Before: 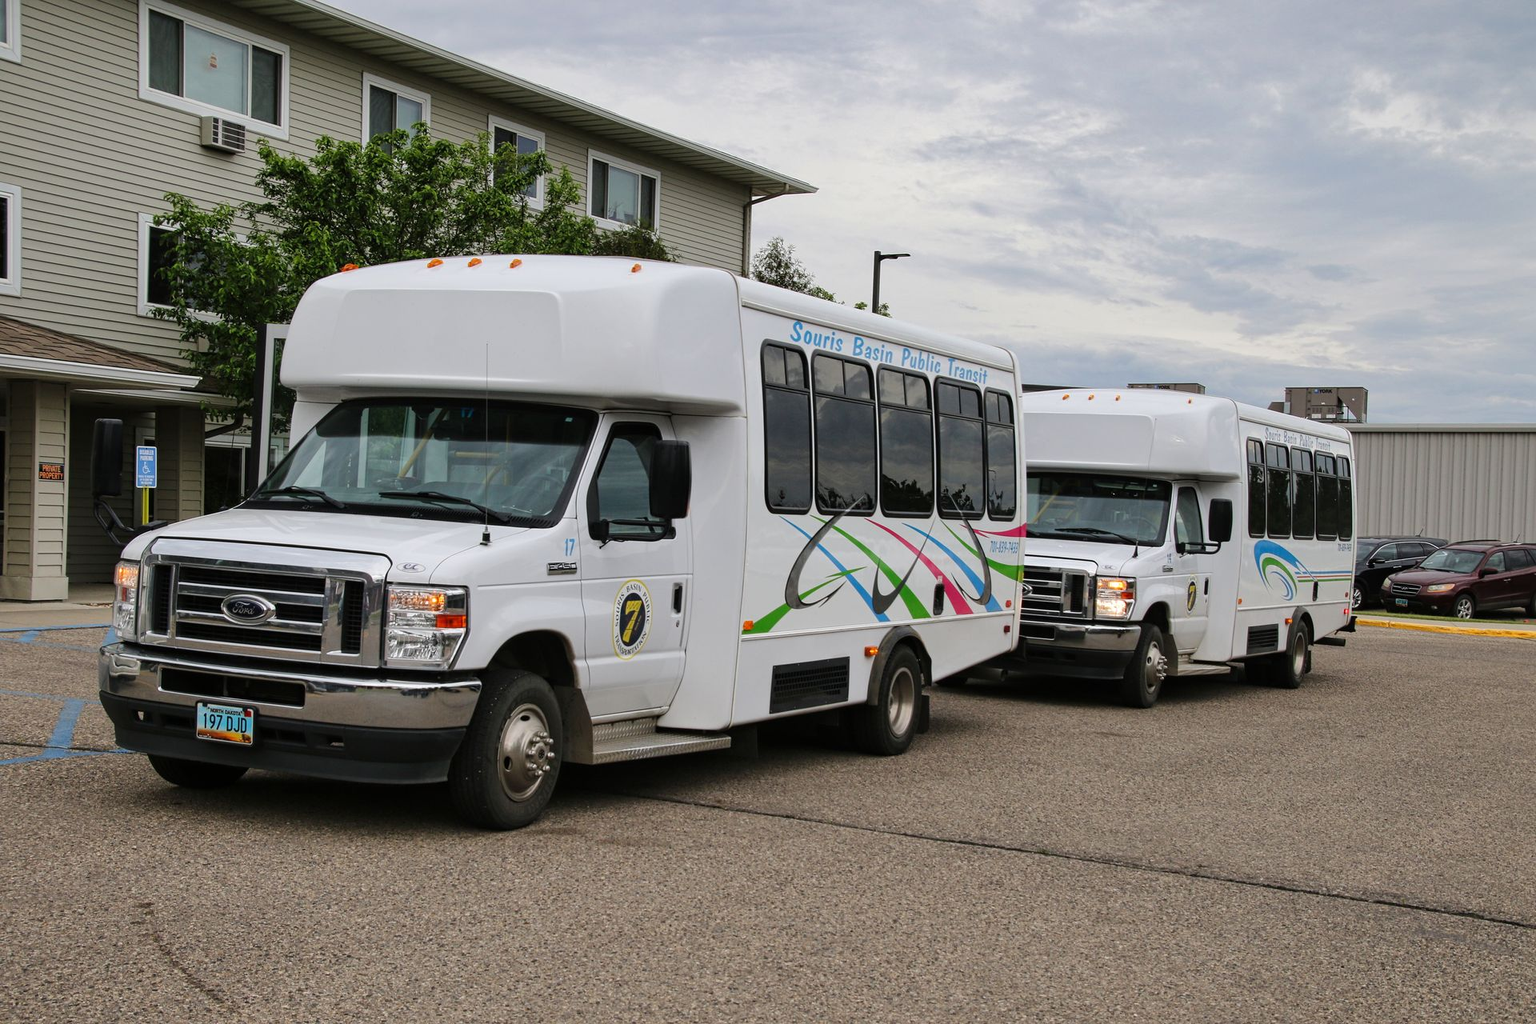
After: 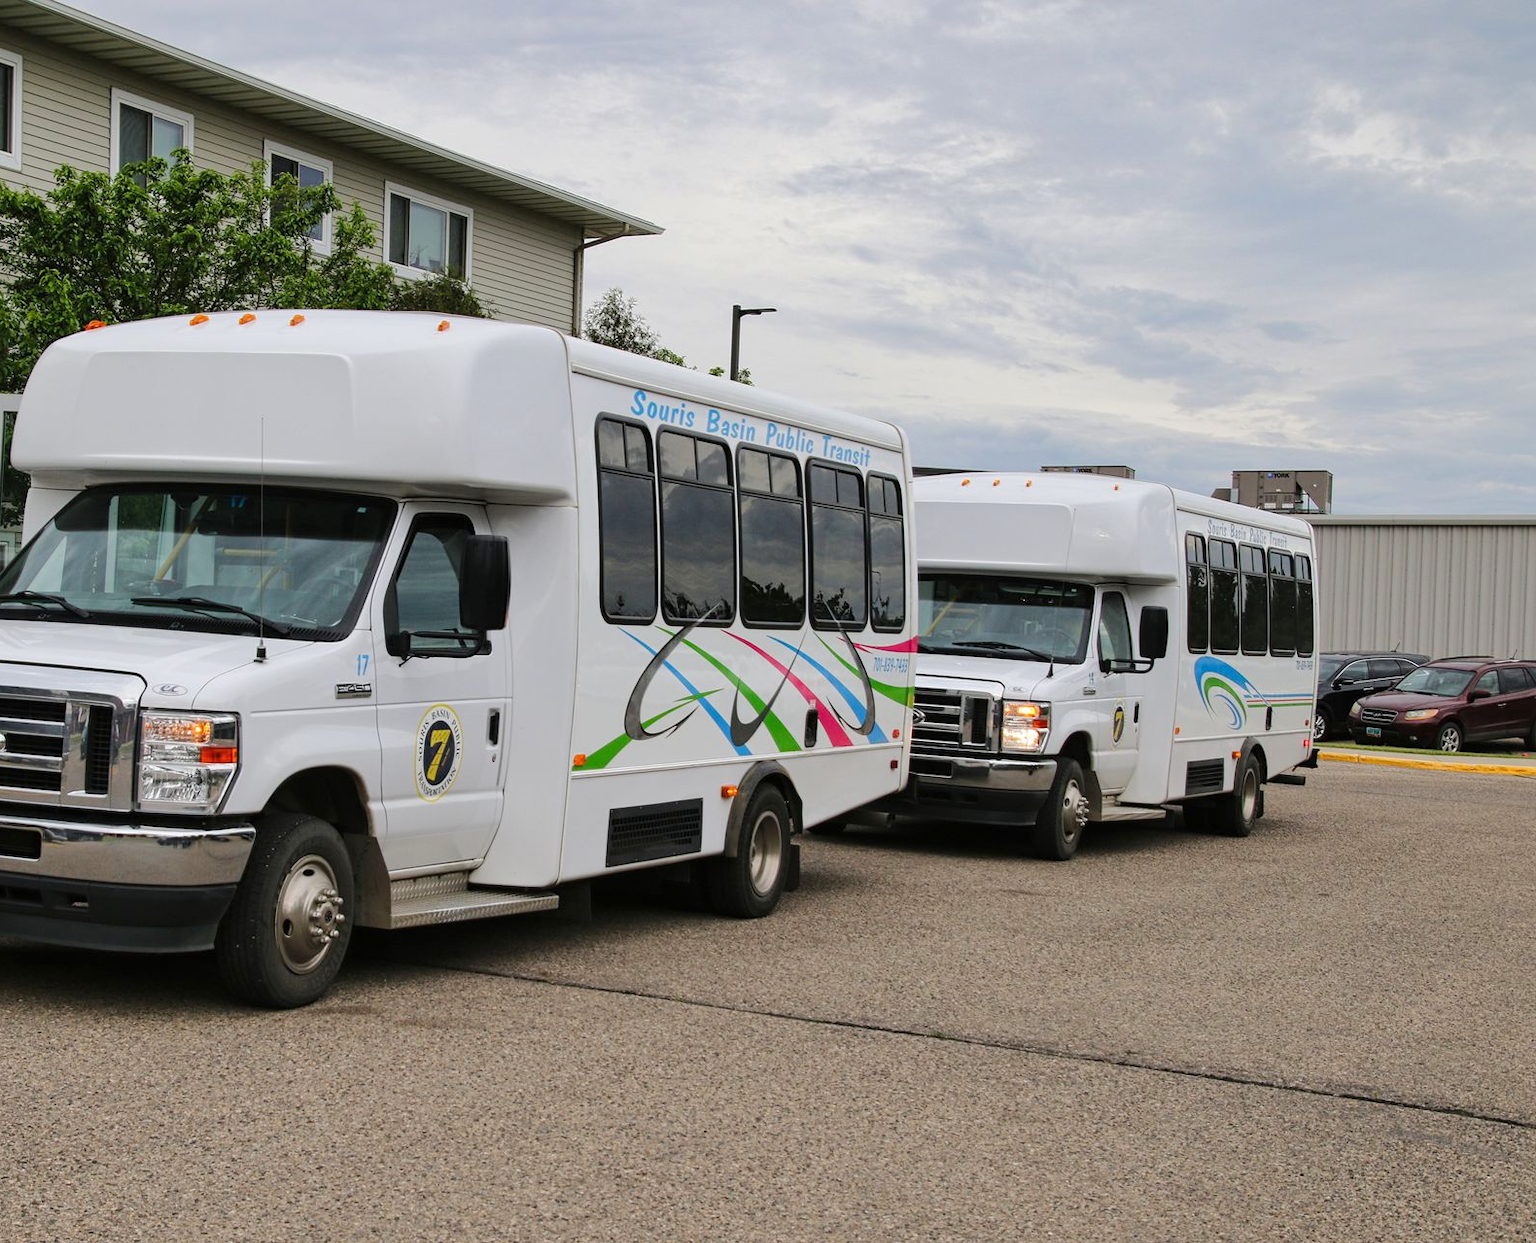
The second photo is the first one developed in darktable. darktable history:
crop: left 17.677%, bottom 0.016%
color balance rgb: perceptual saturation grading › global saturation -0.027%, perceptual brilliance grading › mid-tones 10.215%, perceptual brilliance grading › shadows 14.737%
